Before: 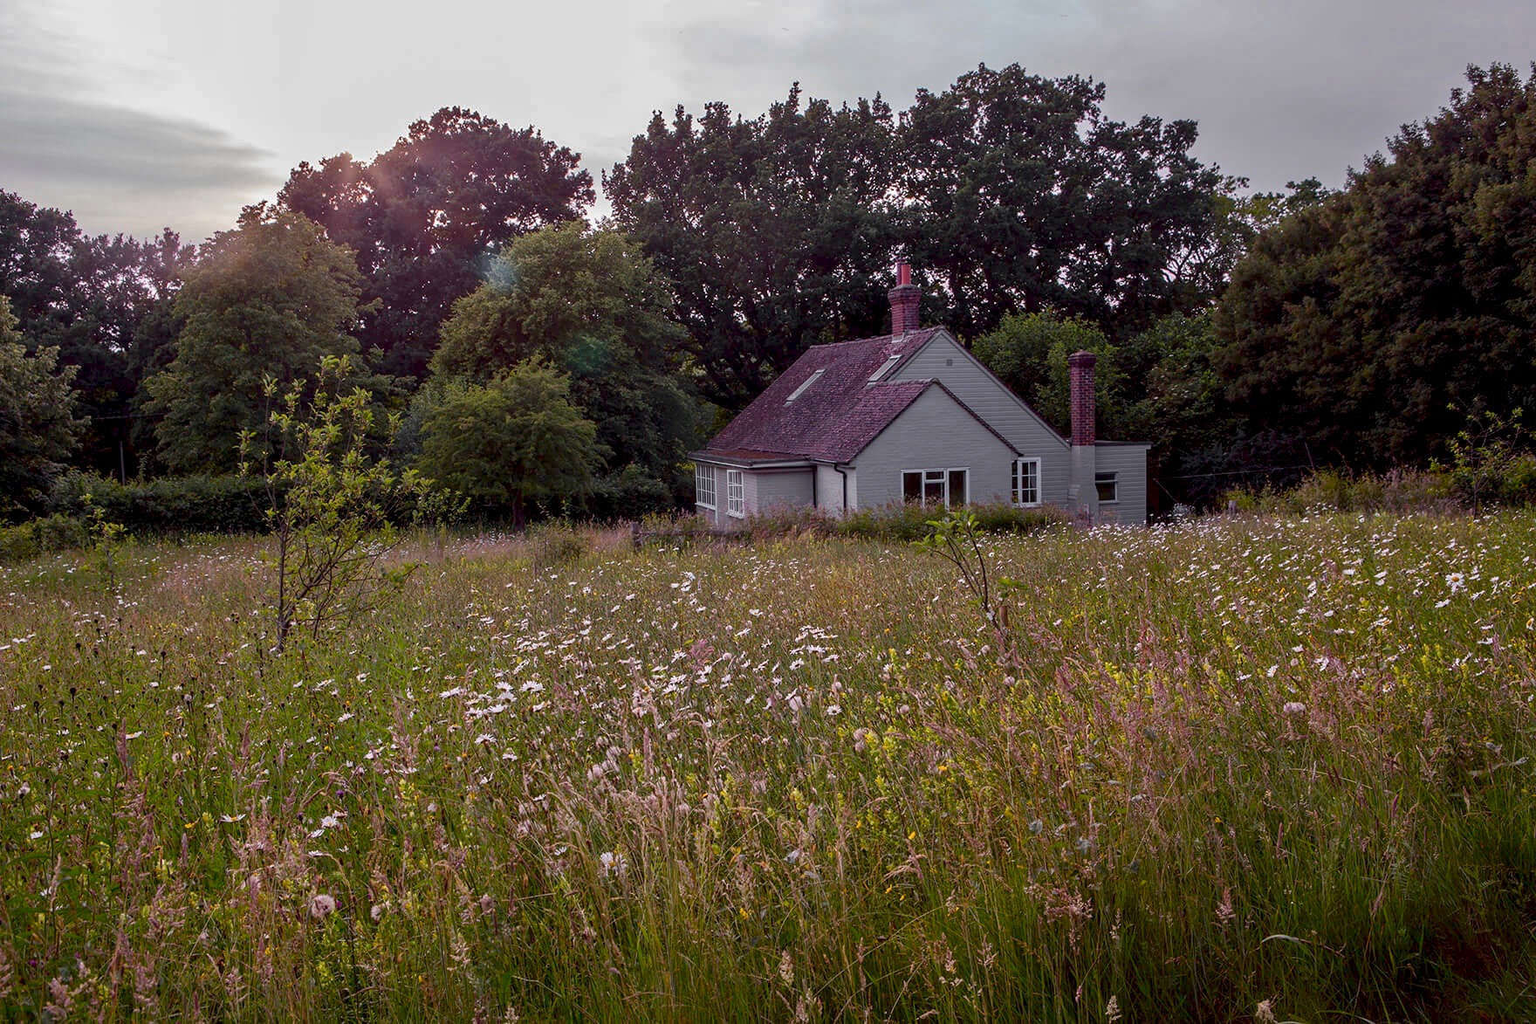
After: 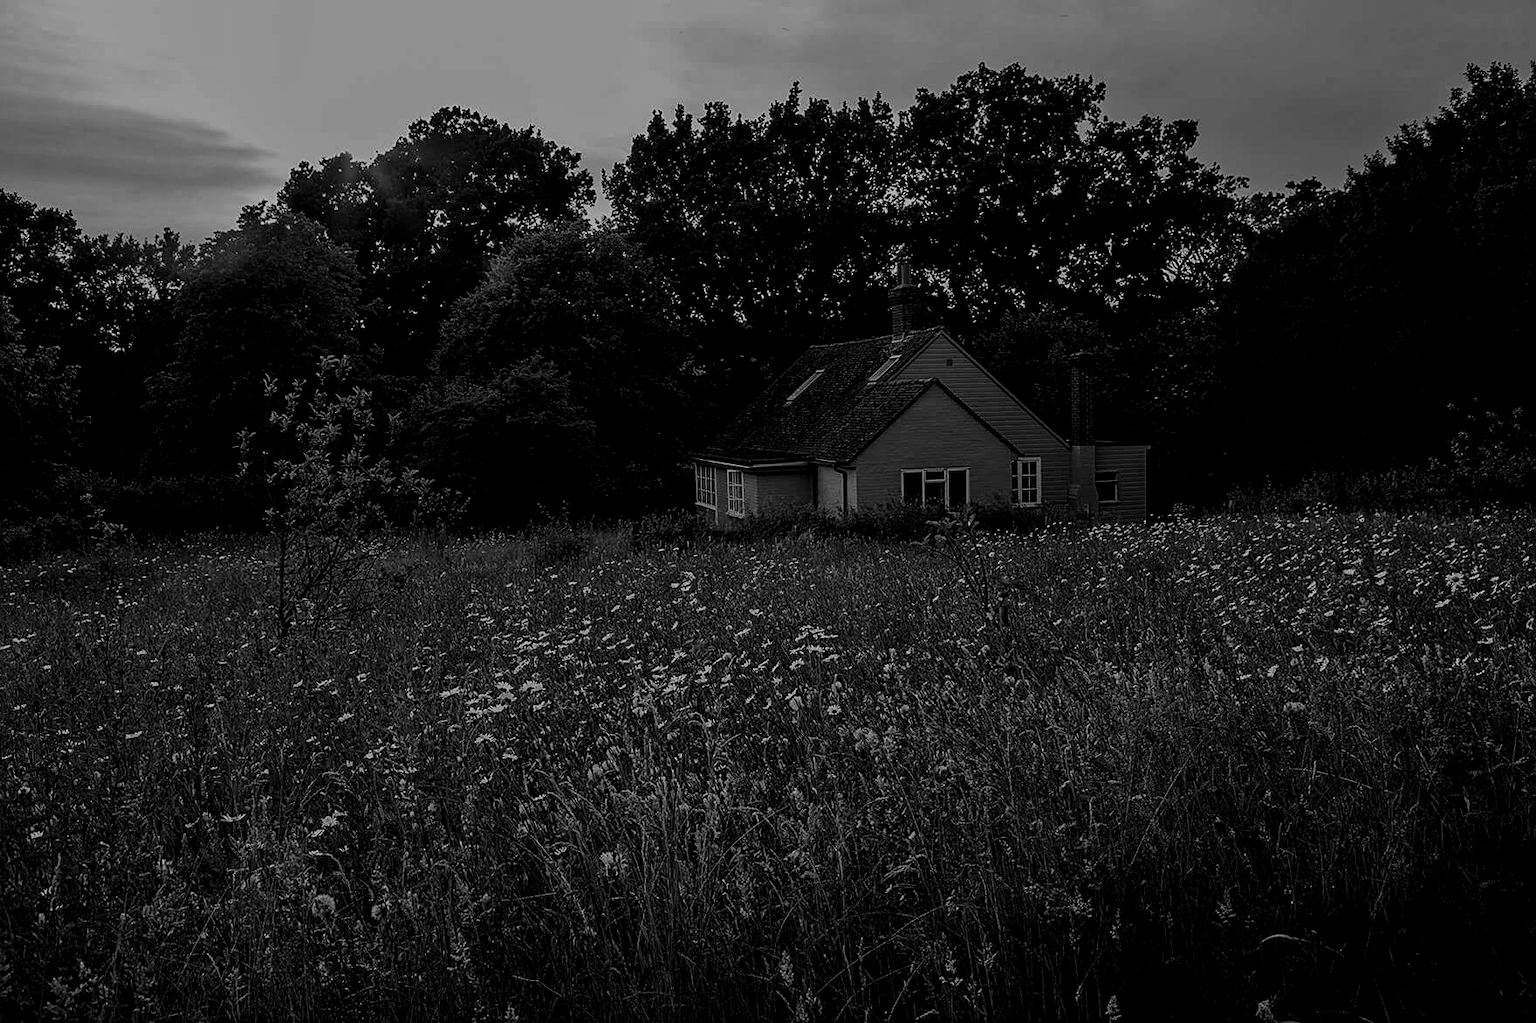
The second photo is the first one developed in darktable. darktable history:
contrast brightness saturation: contrast -0.038, brightness -0.604, saturation -0.993
filmic rgb: black relative exposure -2.77 EV, white relative exposure 4.56 EV, threshold 2.95 EV, hardness 1.74, contrast 1.246, enable highlight reconstruction true
sharpen: on, module defaults
